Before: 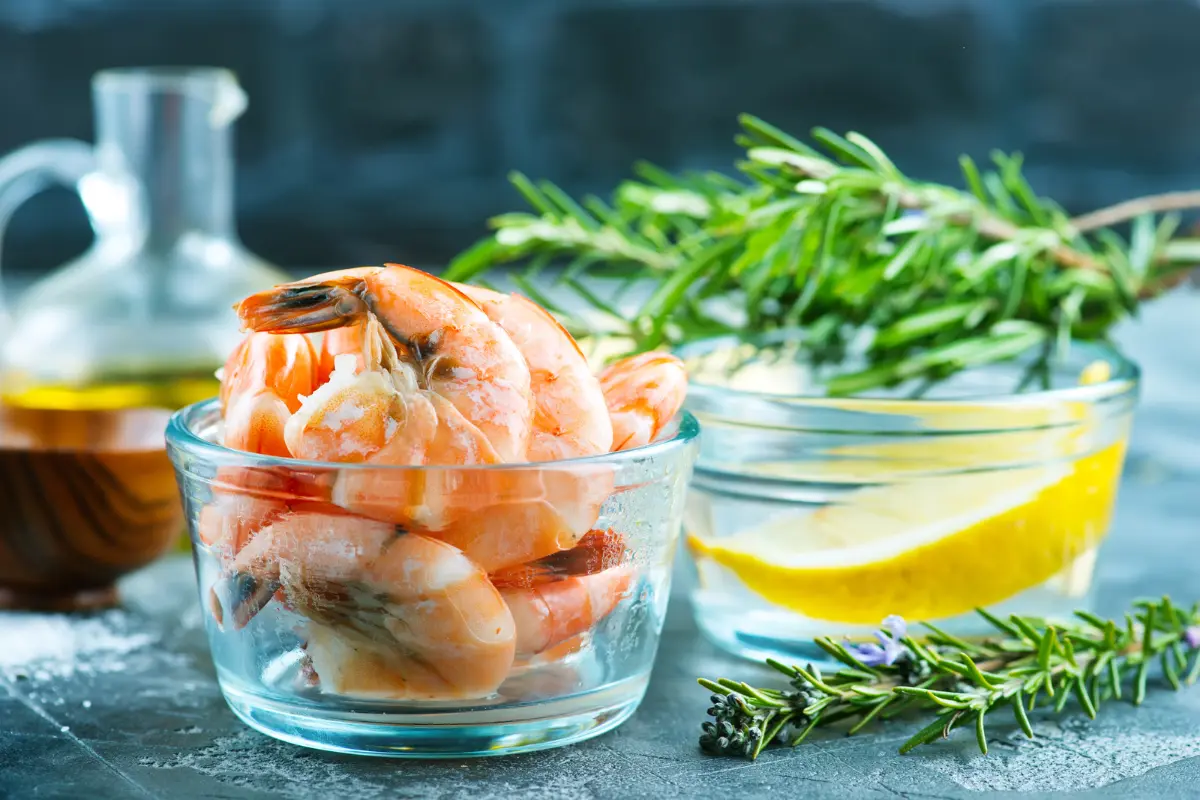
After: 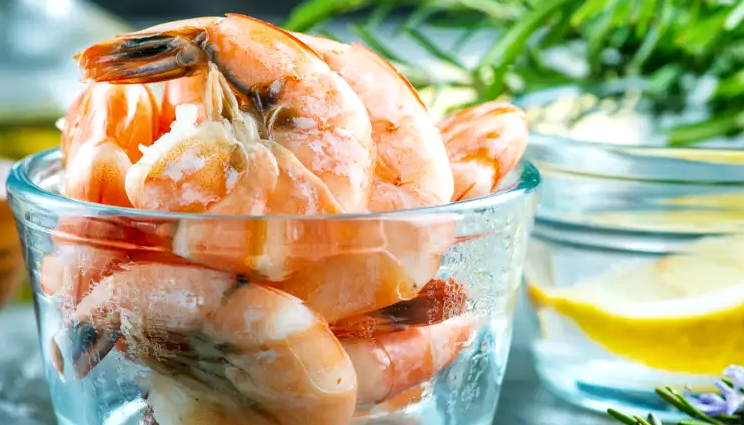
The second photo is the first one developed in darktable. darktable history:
local contrast: detail 130%
crop: left 13.312%, top 31.28%, right 24.627%, bottom 15.582%
